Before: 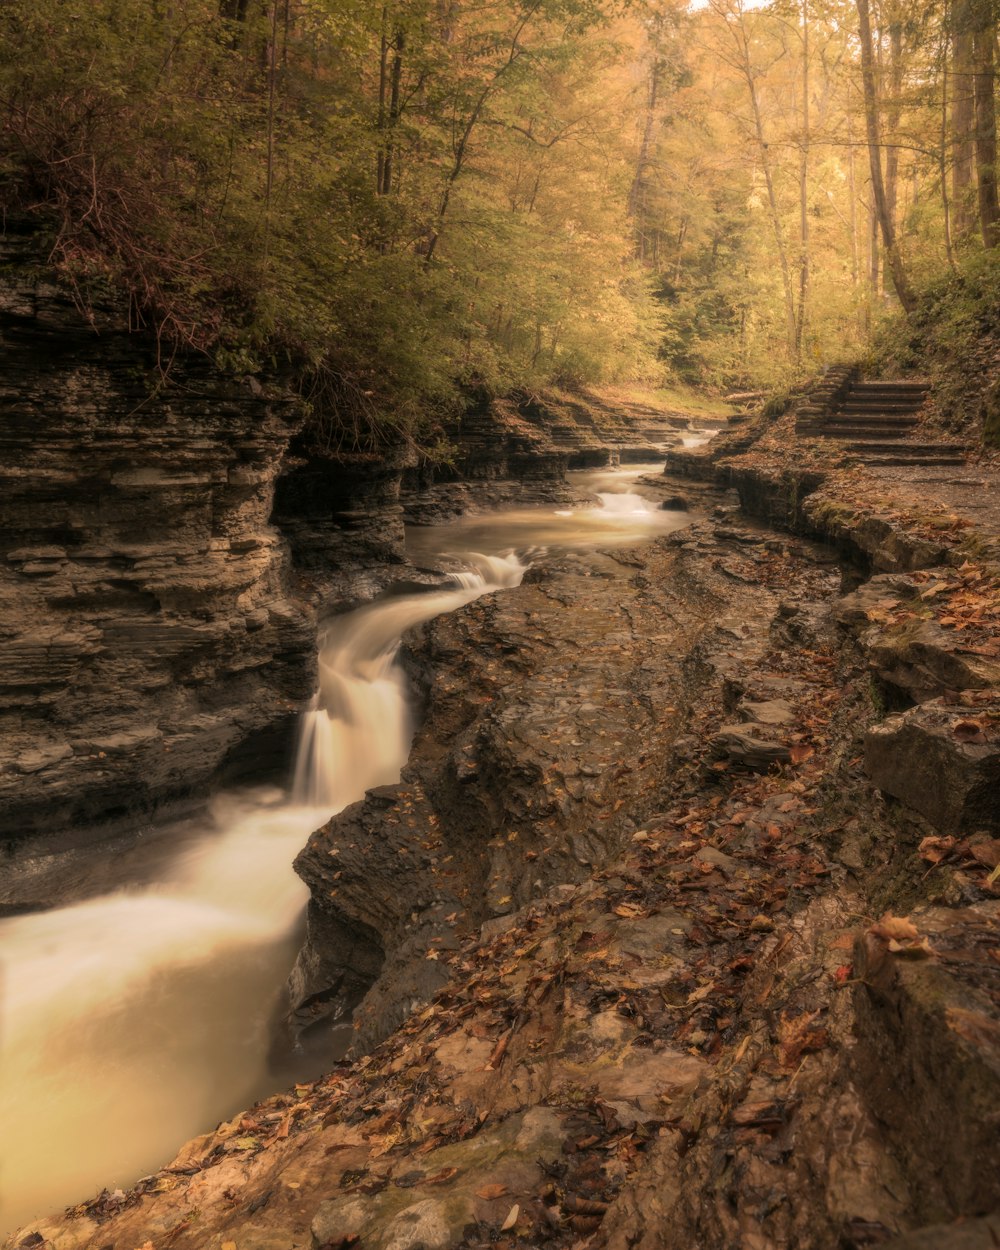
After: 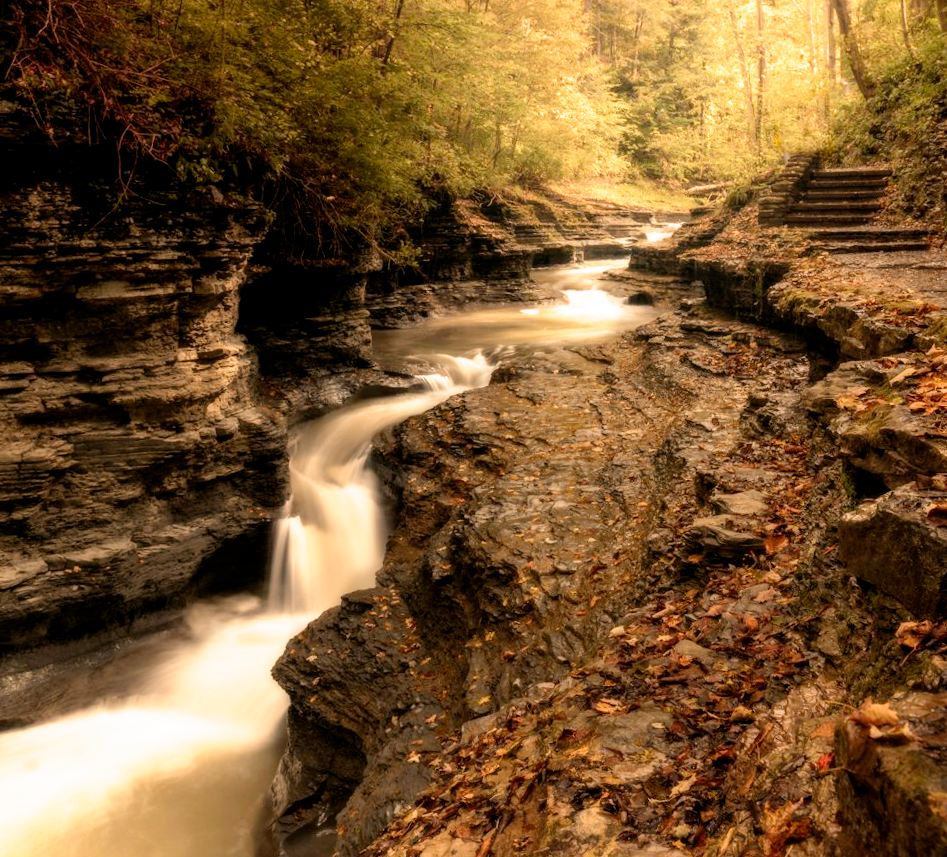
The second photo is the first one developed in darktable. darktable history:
exposure: black level correction 0, exposure 0.7 EV, compensate exposure bias true, compensate highlight preservation false
crop and rotate: left 2.991%, top 13.302%, right 1.981%, bottom 12.636%
rotate and perspective: rotation -2°, crop left 0.022, crop right 0.978, crop top 0.049, crop bottom 0.951
filmic rgb: black relative exposure -6.3 EV, white relative exposure 2.8 EV, threshold 3 EV, target black luminance 0%, hardness 4.6, latitude 67.35%, contrast 1.292, shadows ↔ highlights balance -3.5%, preserve chrominance no, color science v4 (2020), contrast in shadows soft, enable highlight reconstruction true
